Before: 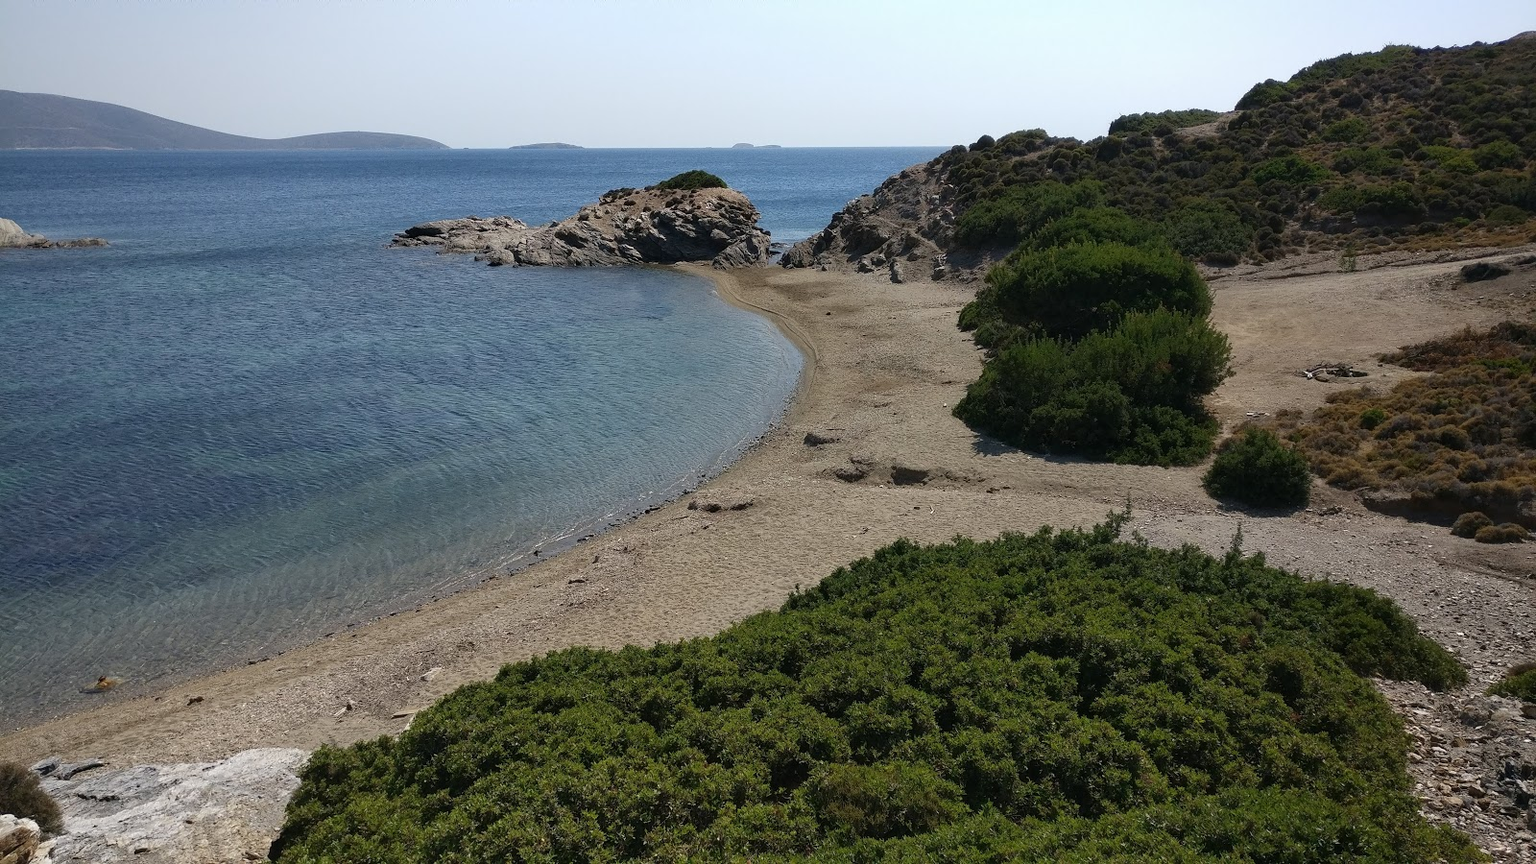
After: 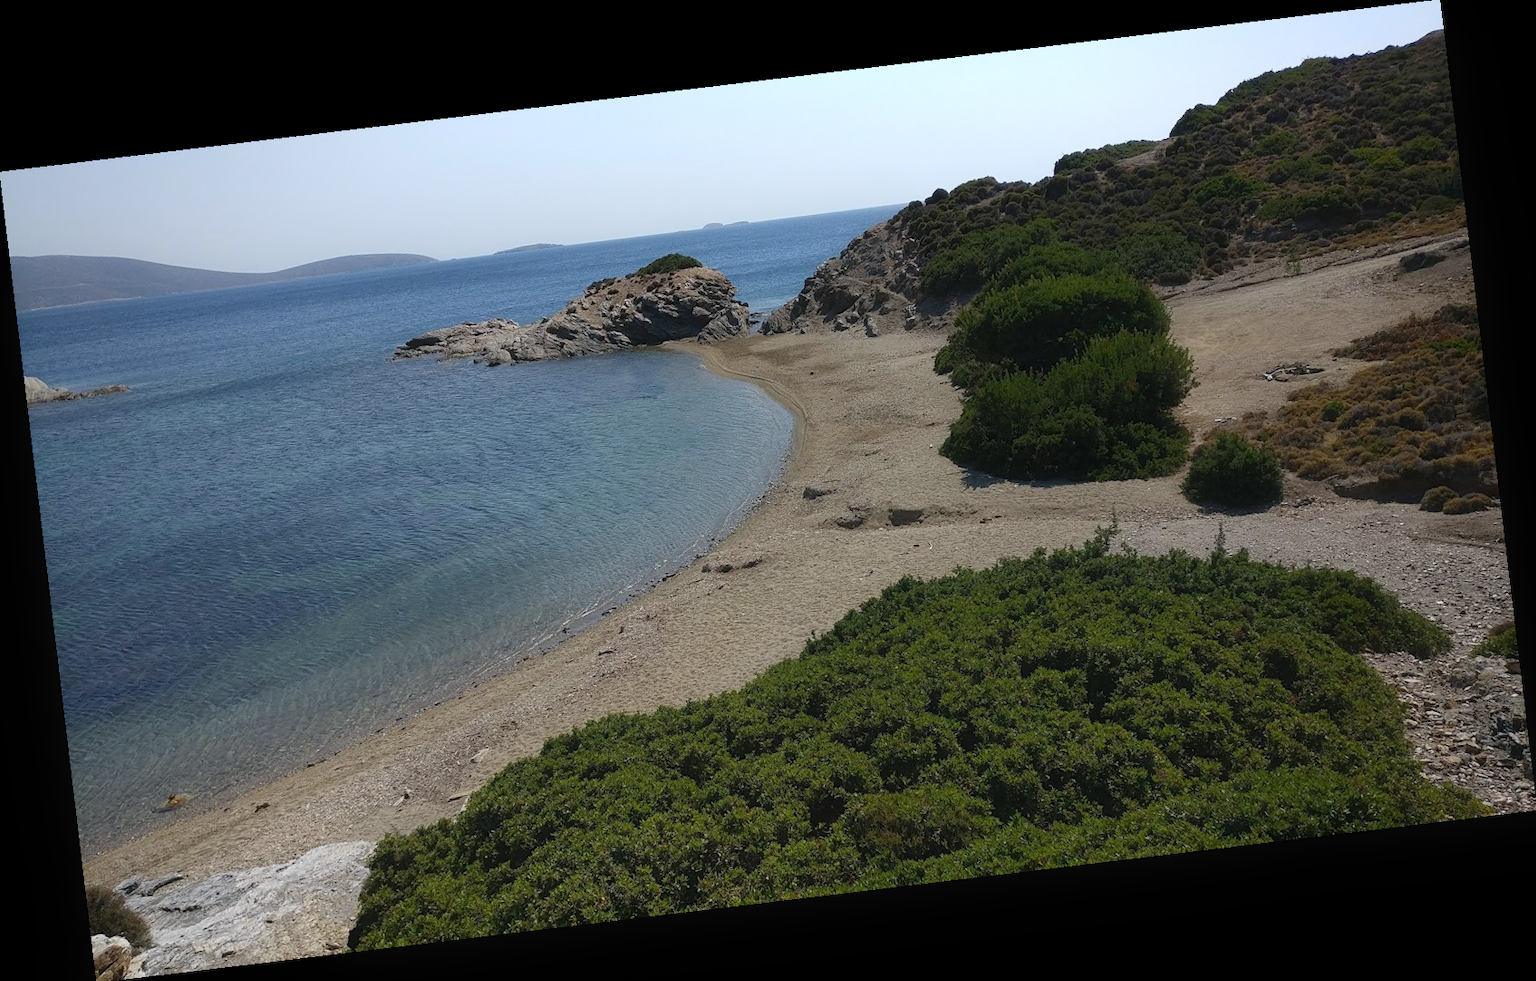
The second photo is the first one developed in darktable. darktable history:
rotate and perspective: rotation -6.83°, automatic cropping off
contrast equalizer: y [[0.5, 0.486, 0.447, 0.446, 0.489, 0.5], [0.5 ×6], [0.5 ×6], [0 ×6], [0 ×6]]
white balance: red 0.982, blue 1.018
